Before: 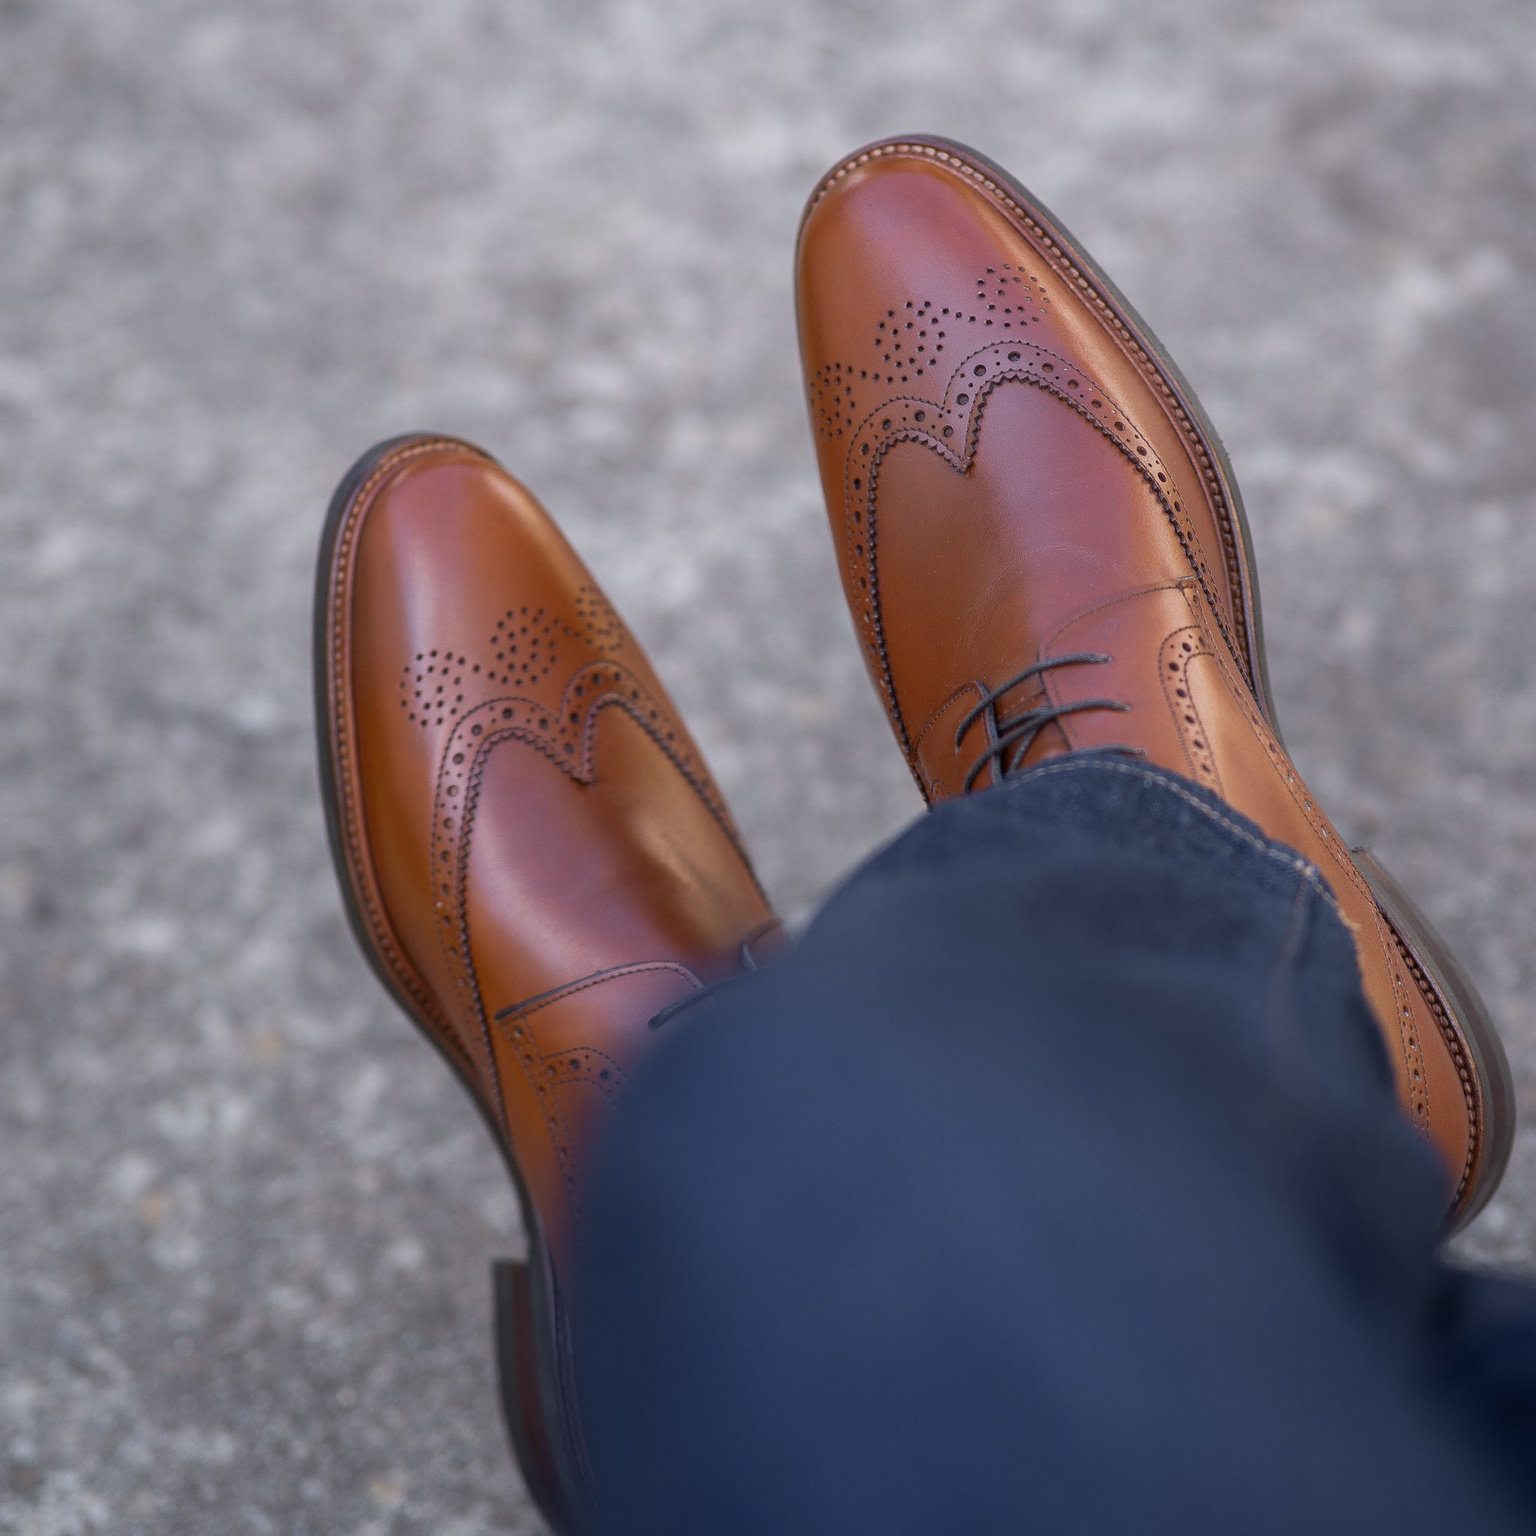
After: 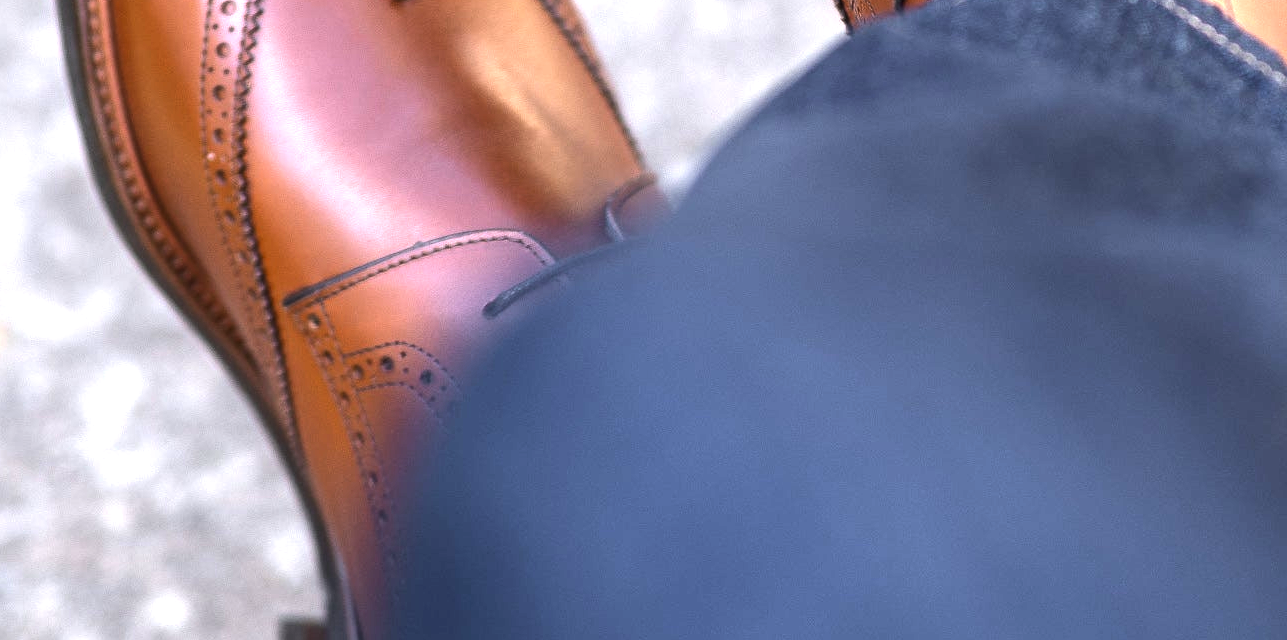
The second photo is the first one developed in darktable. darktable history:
tone equalizer: -8 EV -0.75 EV, -7 EV -0.7 EV, -6 EV -0.6 EV, -5 EV -0.4 EV, -3 EV 0.4 EV, -2 EV 0.6 EV, -1 EV 0.7 EV, +0 EV 0.75 EV, edges refinement/feathering 500, mask exposure compensation -1.57 EV, preserve details no
crop: left 18.091%, top 51.13%, right 17.525%, bottom 16.85%
exposure: black level correction 0, exposure 1.1 EV, compensate exposure bias true, compensate highlight preservation false
